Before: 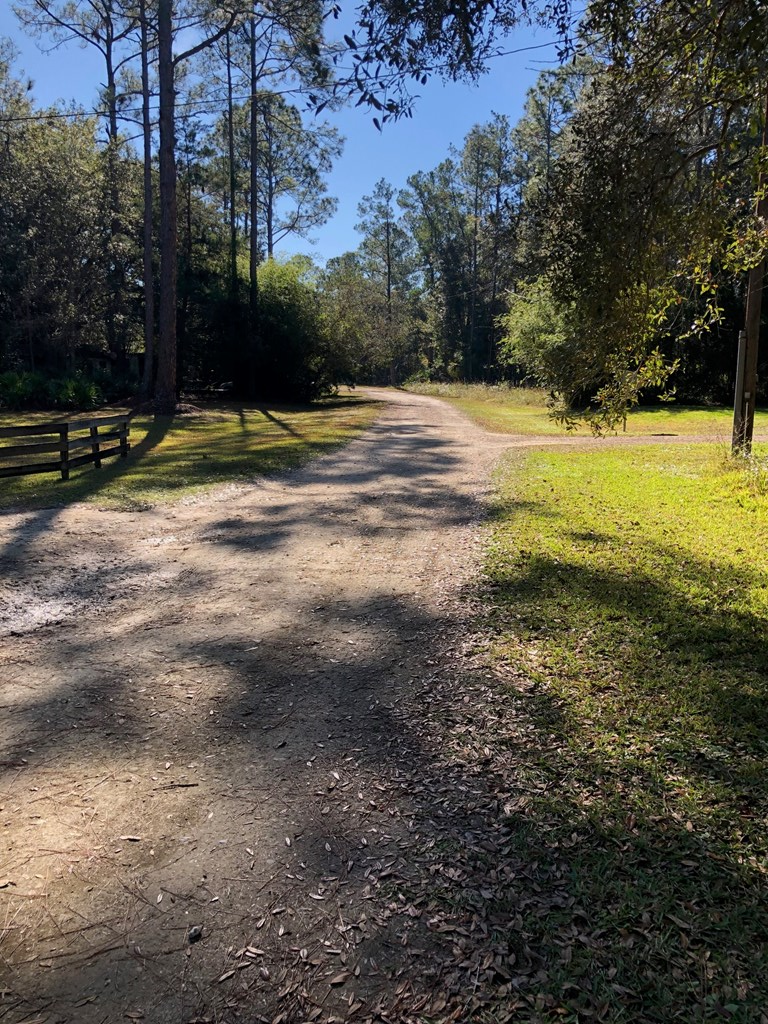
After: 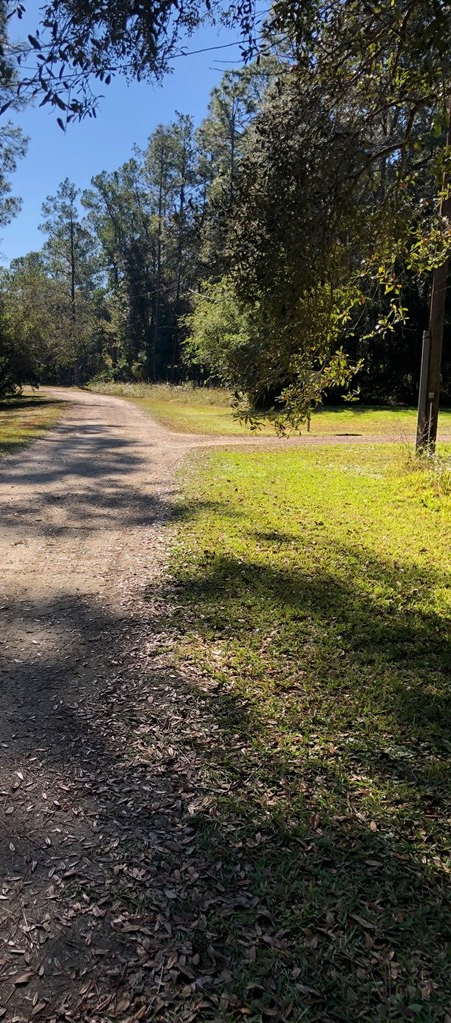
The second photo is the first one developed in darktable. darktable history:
crop: left 41.192%
